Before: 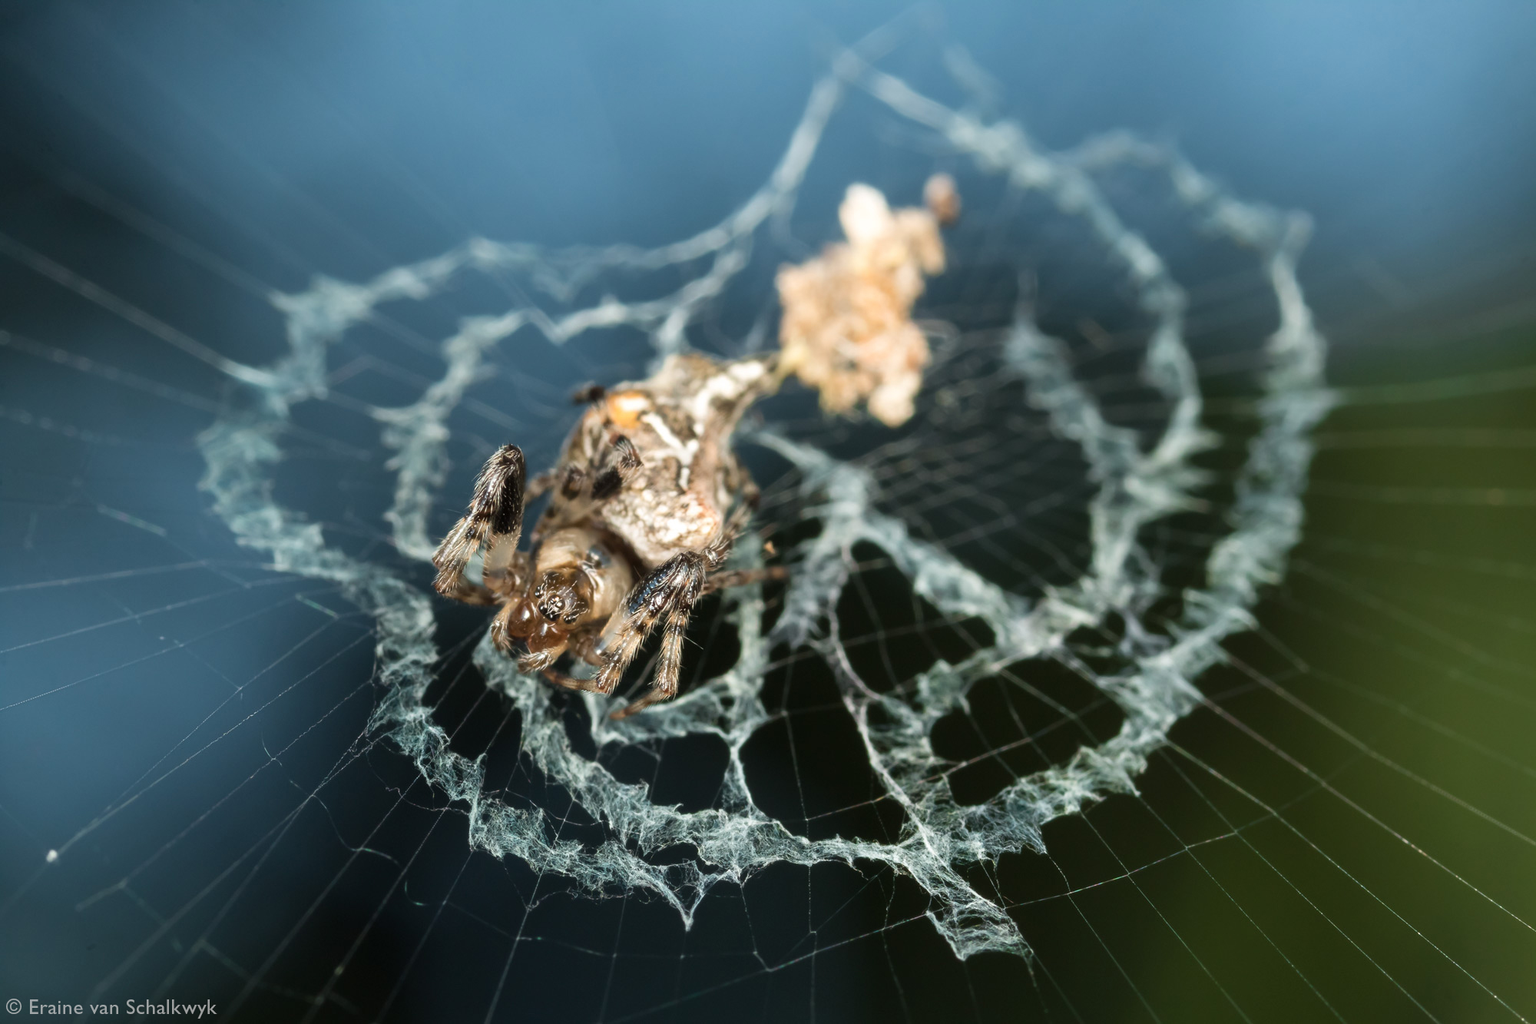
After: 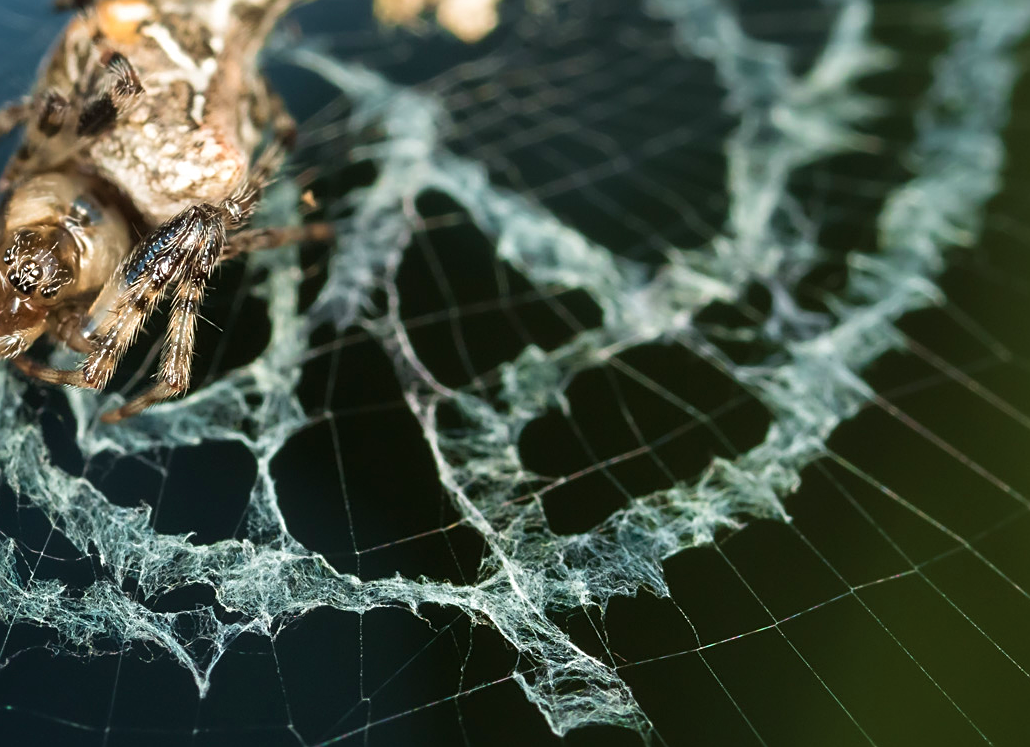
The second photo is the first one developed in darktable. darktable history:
sharpen: on, module defaults
crop: left 34.697%, top 38.606%, right 13.794%, bottom 5.308%
velvia: strength 29.17%
